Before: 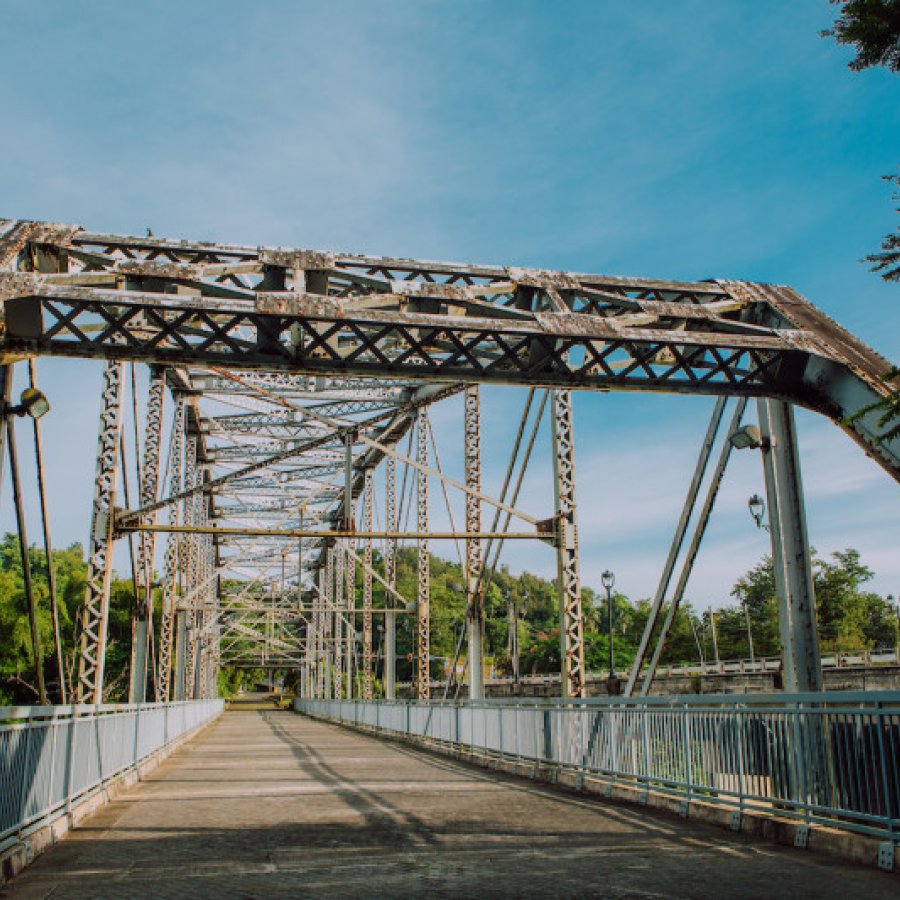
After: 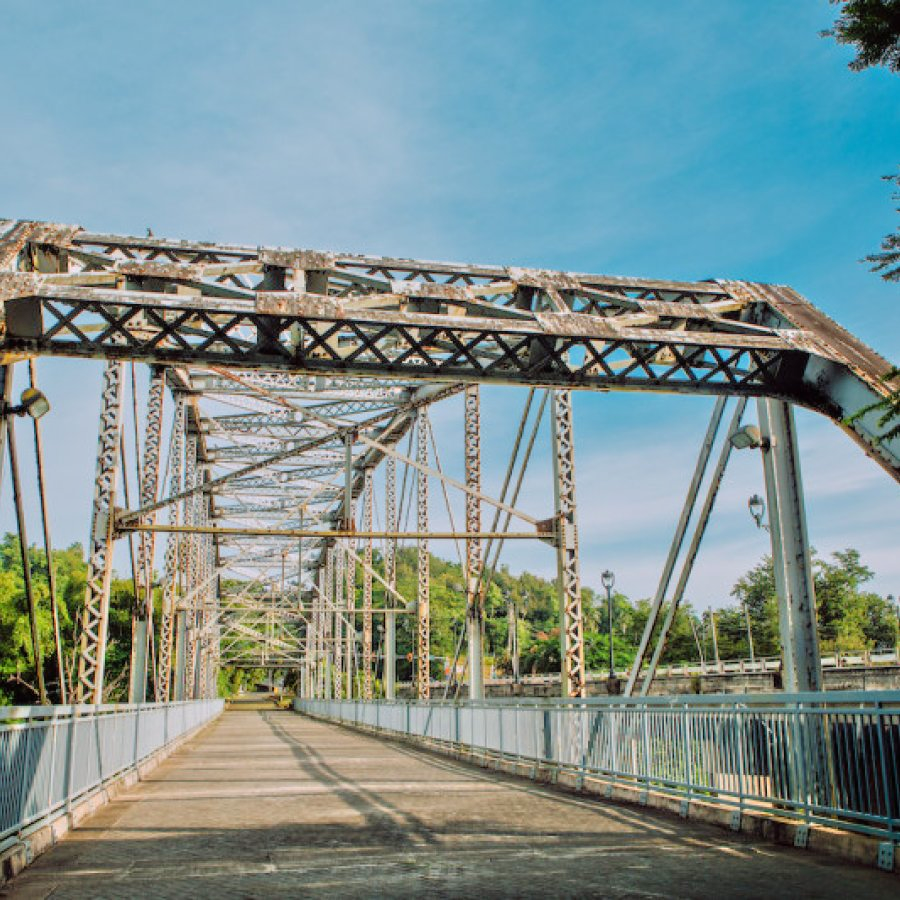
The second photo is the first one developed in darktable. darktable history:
tone equalizer: -7 EV 0.15 EV, -6 EV 0.6 EV, -5 EV 1.15 EV, -4 EV 1.33 EV, -3 EV 1.15 EV, -2 EV 0.6 EV, -1 EV 0.15 EV, mask exposure compensation -0.5 EV
shadows and highlights: shadows -70, highlights 35, soften with gaussian
